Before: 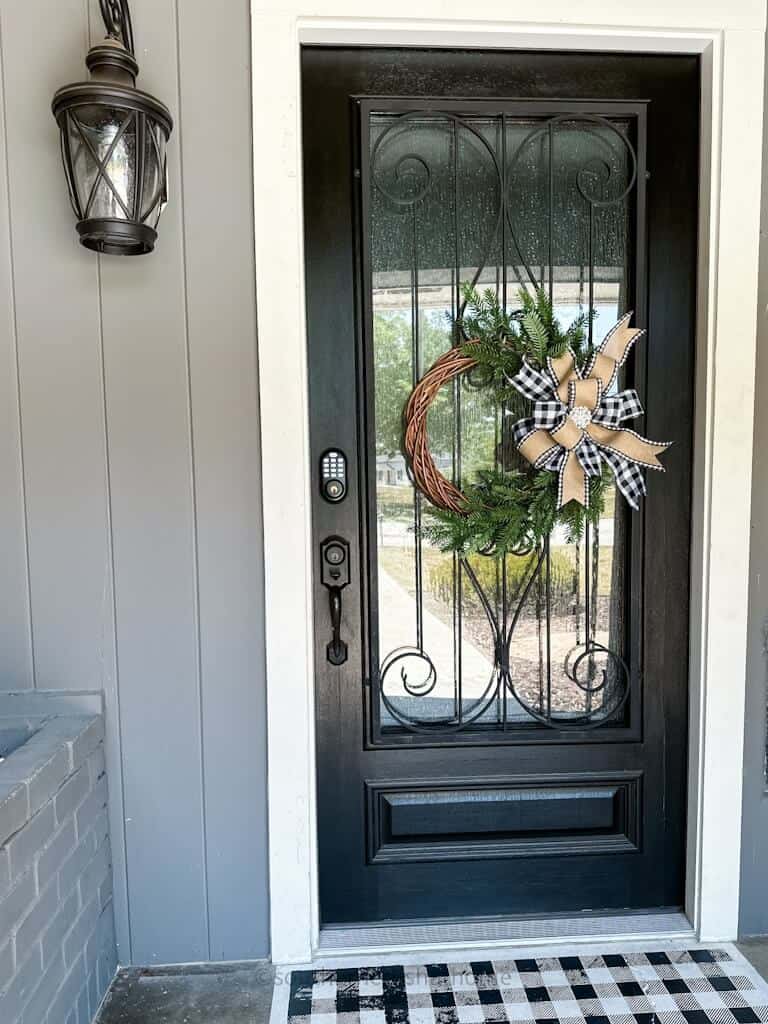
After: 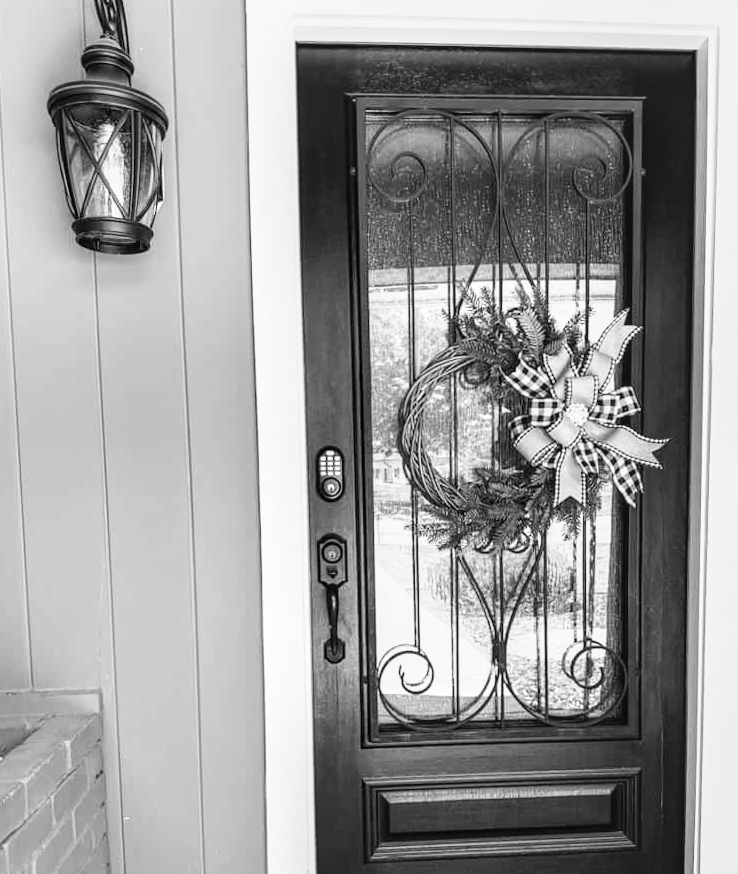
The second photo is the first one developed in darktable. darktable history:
local contrast: on, module defaults
crop and rotate: angle 0.2°, left 0.275%, right 3.127%, bottom 14.18%
tone curve: curves: ch0 [(0.003, 0.029) (0.202, 0.232) (0.46, 0.56) (0.611, 0.739) (0.843, 0.941) (1, 0.99)]; ch1 [(0, 0) (0.35, 0.356) (0.45, 0.453) (0.508, 0.515) (0.617, 0.601) (1, 1)]; ch2 [(0, 0) (0.456, 0.469) (0.5, 0.5) (0.556, 0.566) (0.635, 0.642) (1, 1)], color space Lab, independent channels, preserve colors none
monochrome: on, module defaults
